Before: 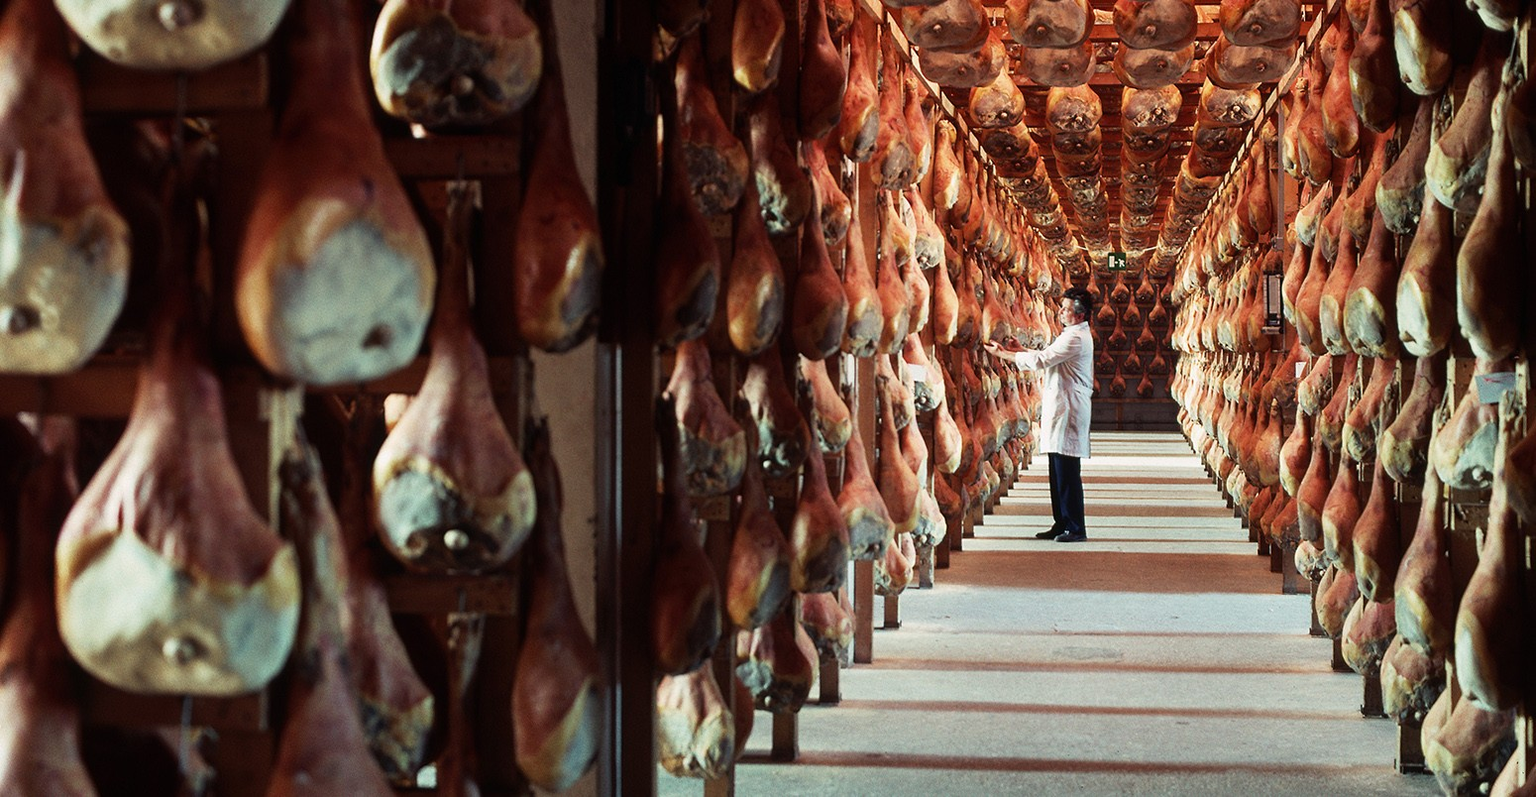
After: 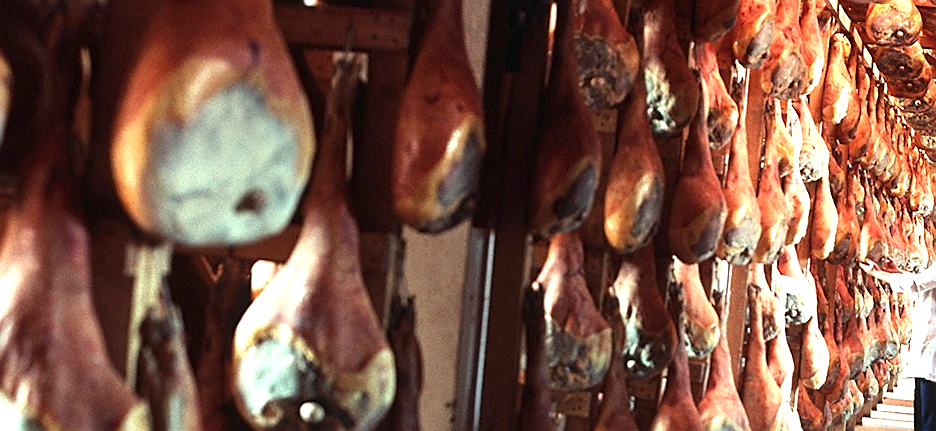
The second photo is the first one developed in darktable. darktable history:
exposure: black level correction 0, exposure 1.1 EV, compensate exposure bias true, compensate highlight preservation false
sharpen: on, module defaults
crop and rotate: angle -4.99°, left 2.122%, top 6.945%, right 27.566%, bottom 30.519%
shadows and highlights: shadows 32, highlights -32, soften with gaussian
